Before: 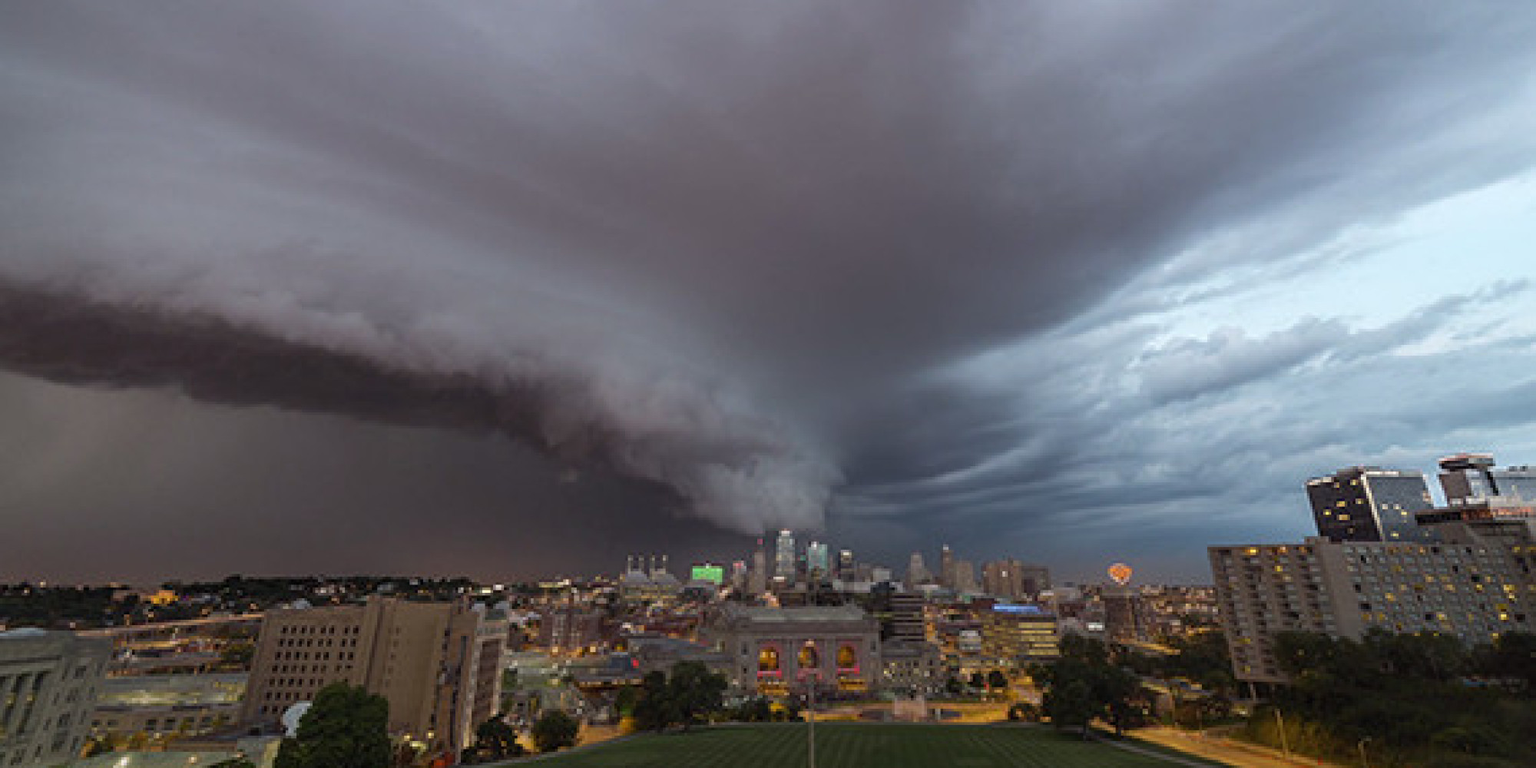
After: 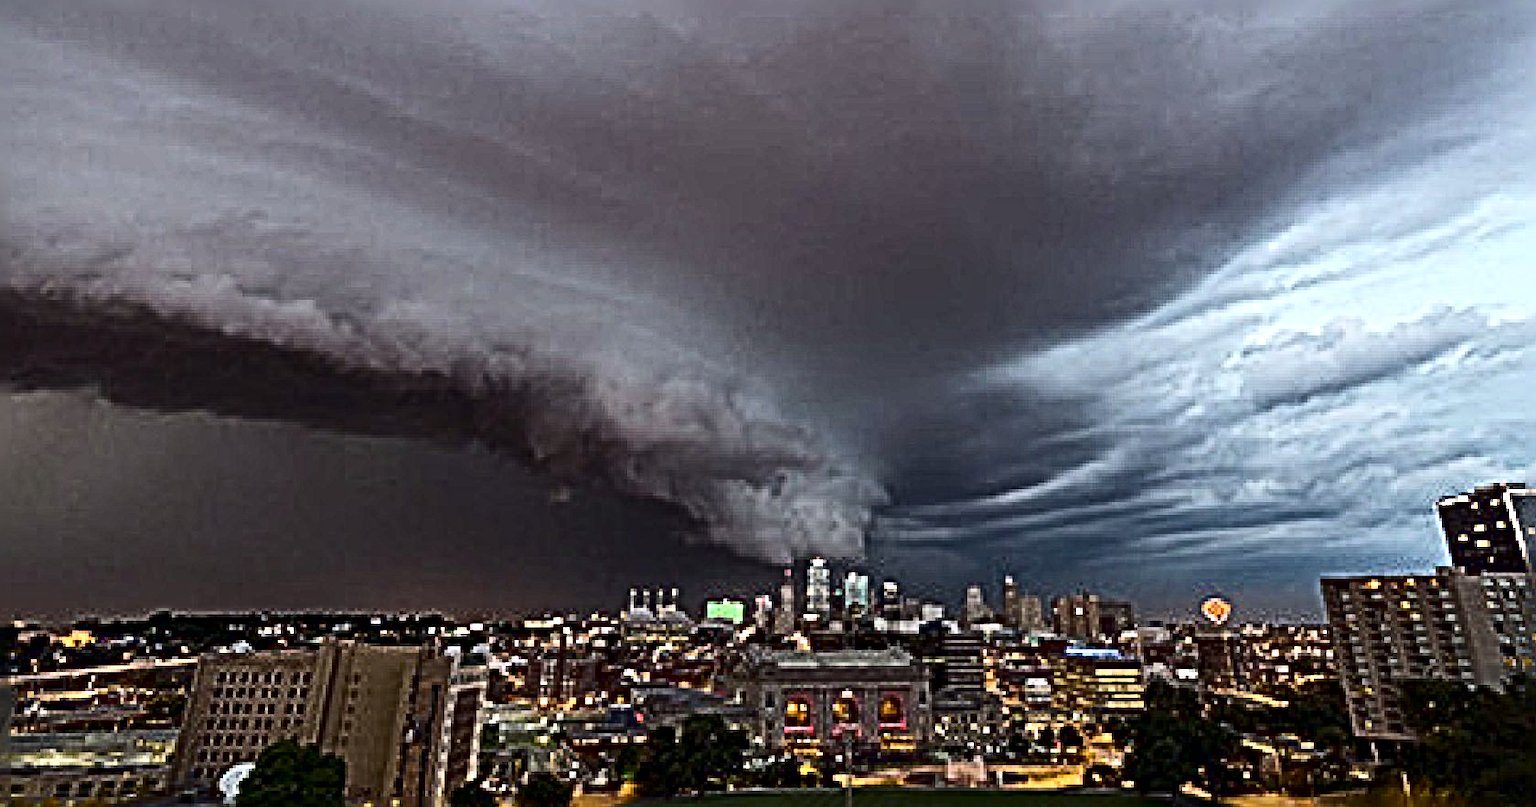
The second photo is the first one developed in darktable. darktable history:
crop: left 6.409%, top 7.954%, right 9.549%, bottom 3.671%
contrast brightness saturation: contrast 0.276
sharpen: radius 6.273, amount 1.795, threshold 0.06
contrast equalizer: octaves 7, y [[0.528, 0.548, 0.563, 0.562, 0.546, 0.526], [0.55 ×6], [0 ×6], [0 ×6], [0 ×6]]
